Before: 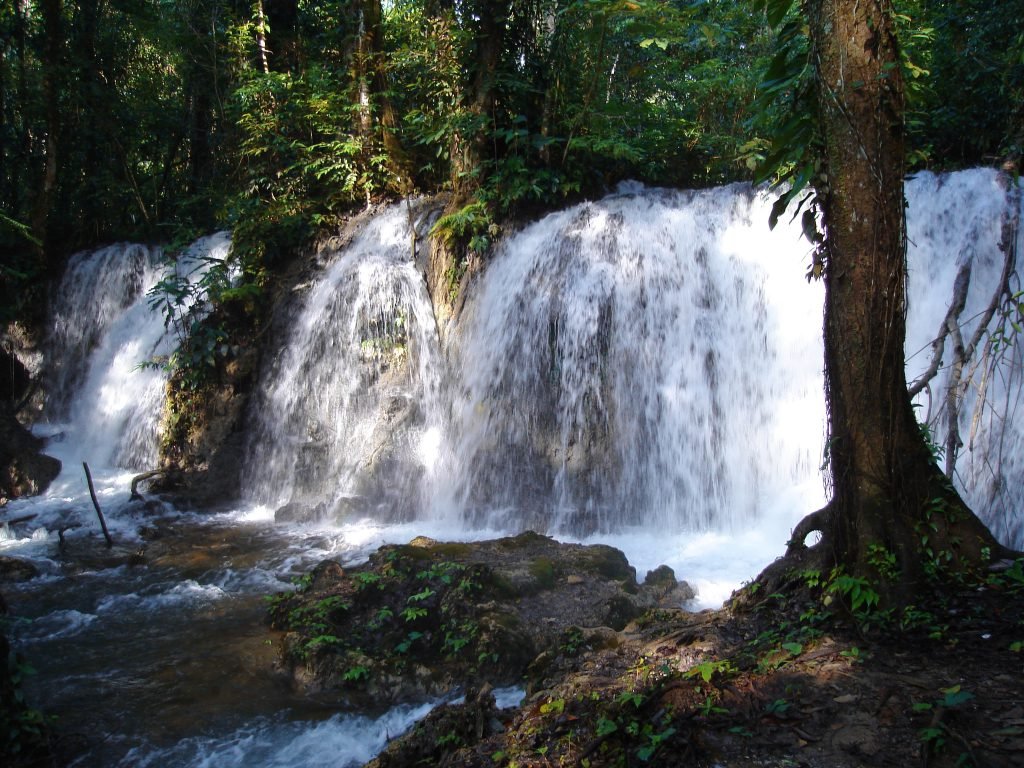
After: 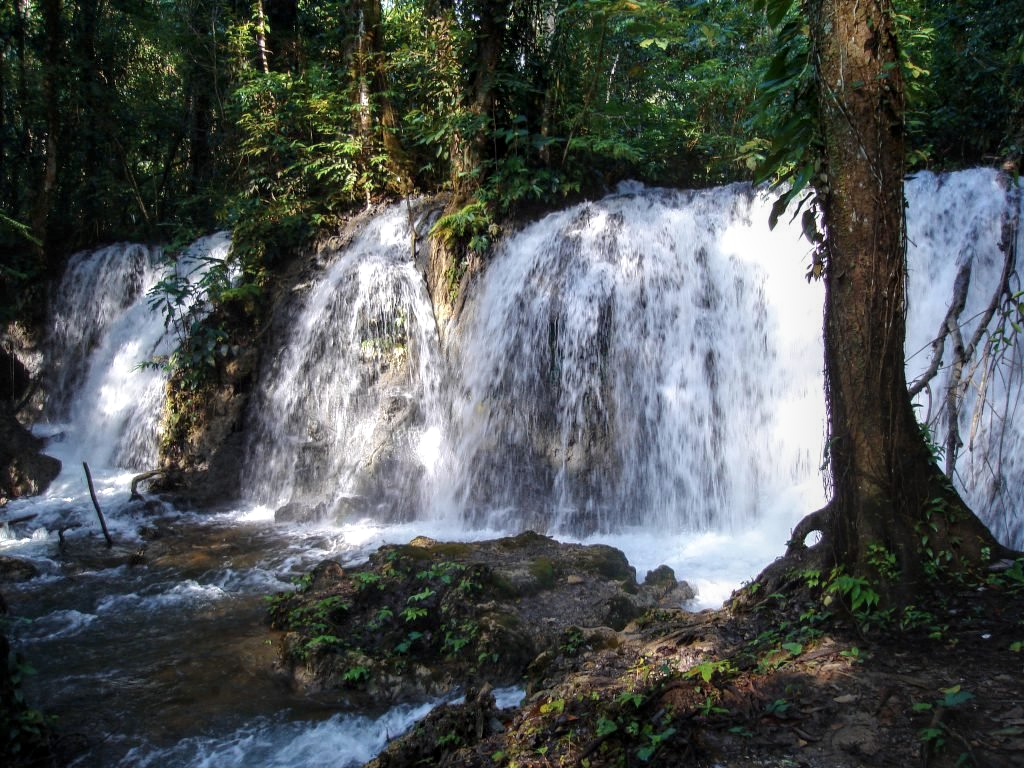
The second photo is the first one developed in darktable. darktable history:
contrast brightness saturation: saturation -0.024
local contrast: detail 130%
